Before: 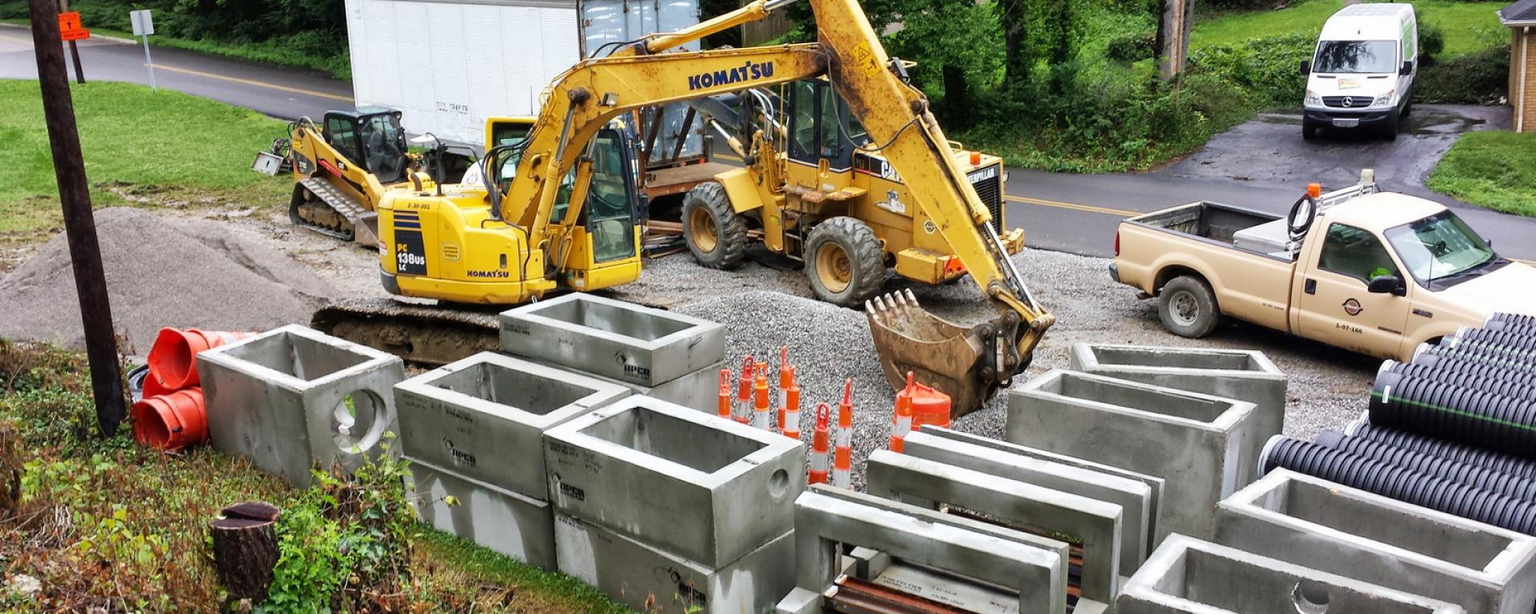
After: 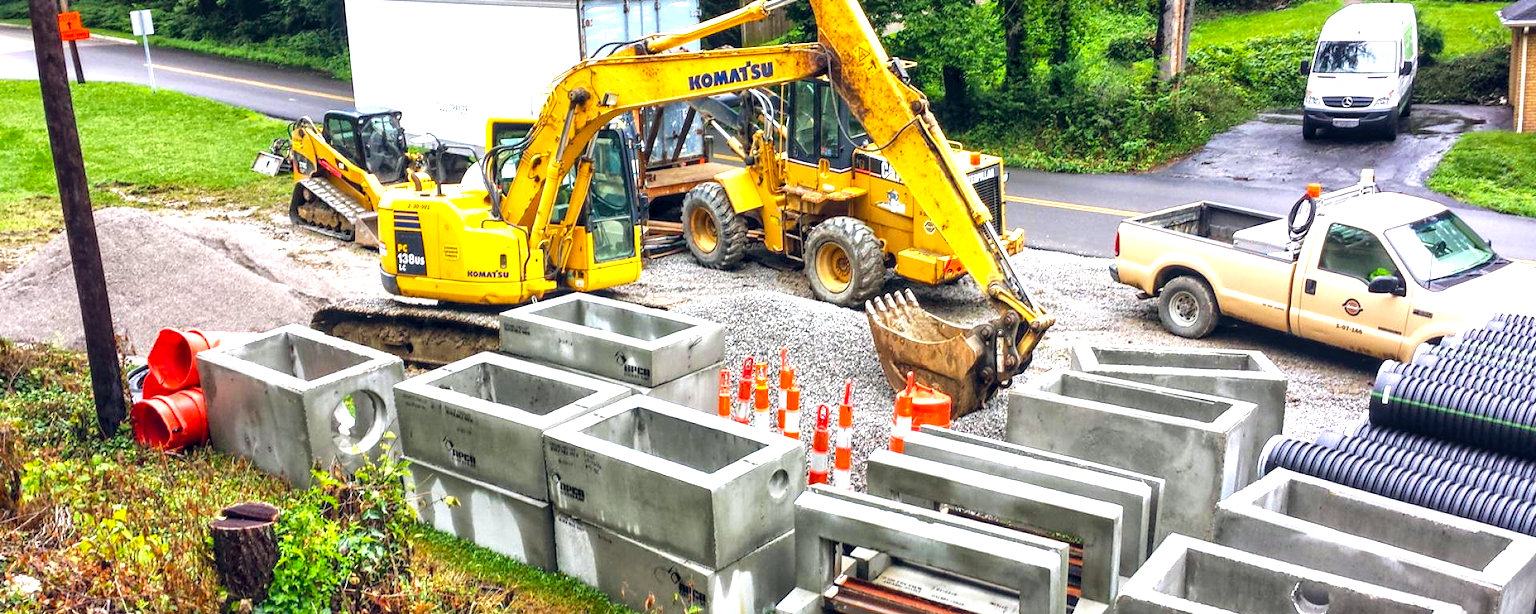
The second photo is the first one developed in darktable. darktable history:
exposure: exposure 0.947 EV, compensate highlight preservation false
tone equalizer: edges refinement/feathering 500, mask exposure compensation -1.57 EV, preserve details no
local contrast: detail 130%
color balance rgb: global offset › chroma 0.102%, global offset › hue 253.34°, perceptual saturation grading › global saturation 29.659%
